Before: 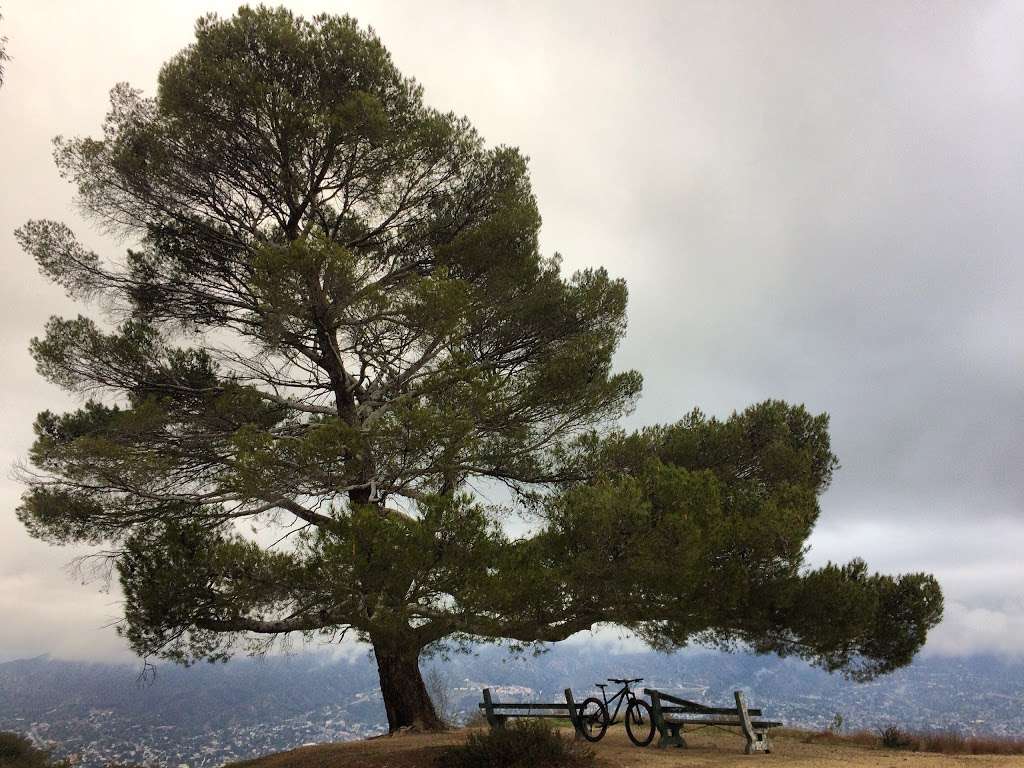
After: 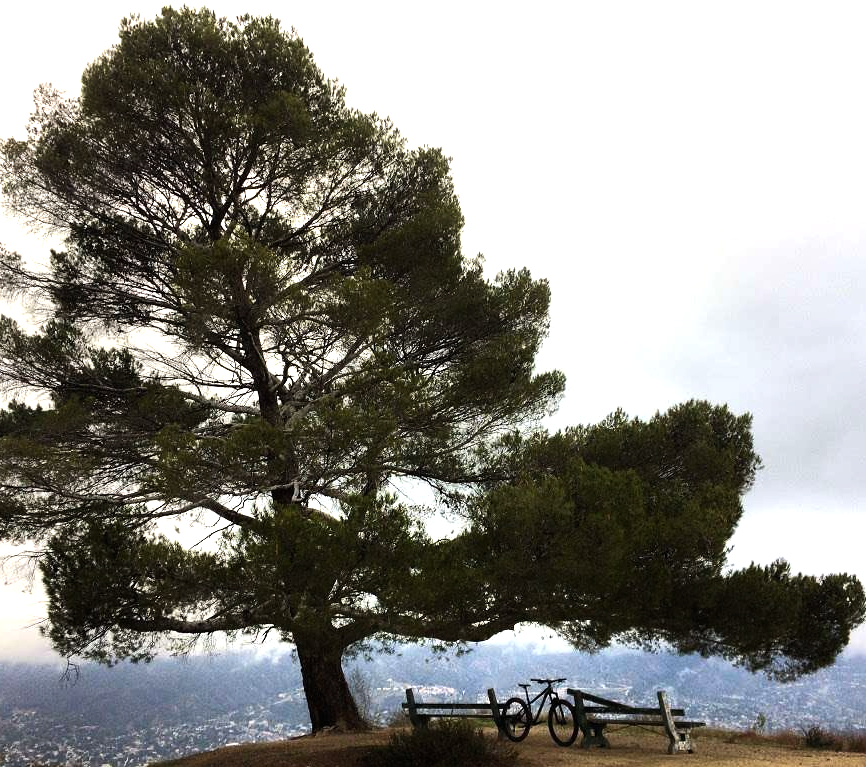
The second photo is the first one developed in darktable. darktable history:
crop: left 7.552%, right 7.817%
tone equalizer: -8 EV -1.1 EV, -7 EV -0.99 EV, -6 EV -0.85 EV, -5 EV -0.616 EV, -3 EV 0.562 EV, -2 EV 0.86 EV, -1 EV 0.991 EV, +0 EV 1.07 EV, edges refinement/feathering 500, mask exposure compensation -1.57 EV, preserve details guided filter
